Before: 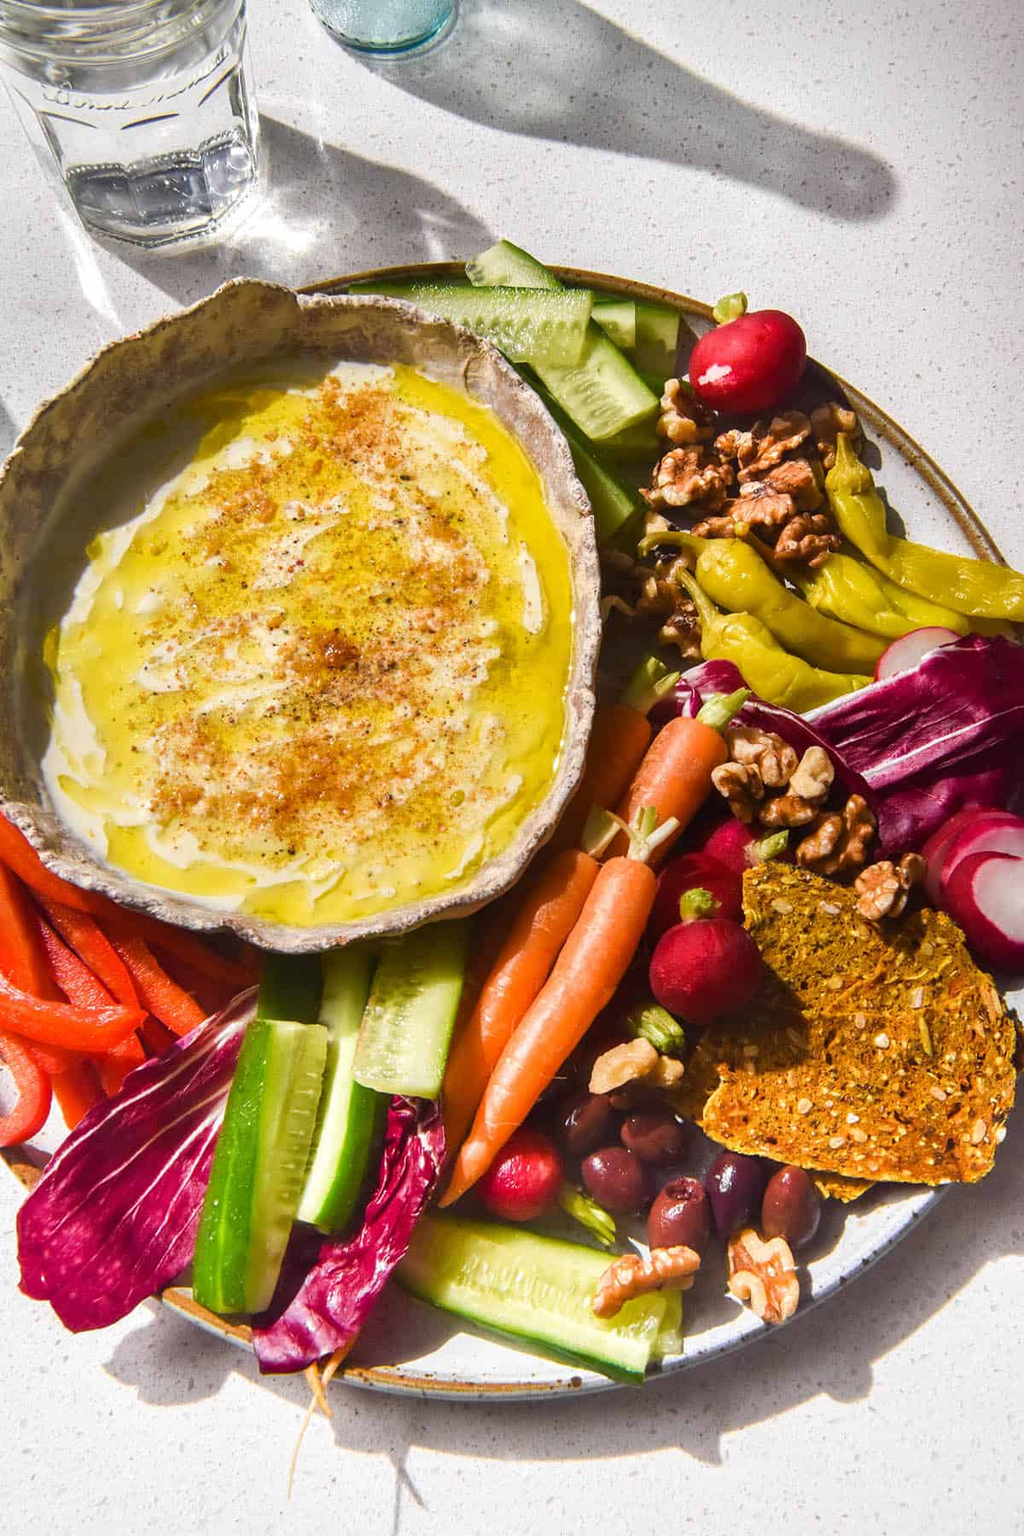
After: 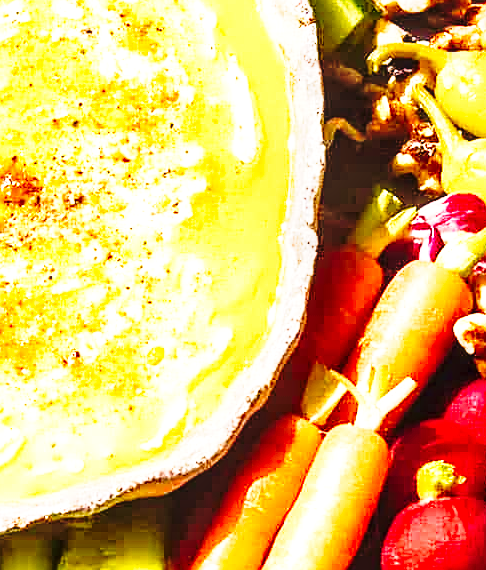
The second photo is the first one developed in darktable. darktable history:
exposure: black level correction 0, exposure 1.2 EV, compensate highlight preservation false
crop: left 31.68%, top 32.222%, right 27.789%, bottom 36.106%
sharpen: on, module defaults
local contrast: detail 130%
velvia: strength 44.56%
tone curve: curves: ch0 [(0, 0) (0.003, 0) (0.011, 0) (0.025, 0) (0.044, 0.006) (0.069, 0.024) (0.1, 0.038) (0.136, 0.052) (0.177, 0.08) (0.224, 0.112) (0.277, 0.145) (0.335, 0.206) (0.399, 0.284) (0.468, 0.372) (0.543, 0.477) (0.623, 0.593) (0.709, 0.717) (0.801, 0.815) (0.898, 0.92) (1, 1)], preserve colors none
base curve: curves: ch0 [(0, 0) (0.036, 0.037) (0.121, 0.228) (0.46, 0.76) (0.859, 0.983) (1, 1)], preserve colors none
